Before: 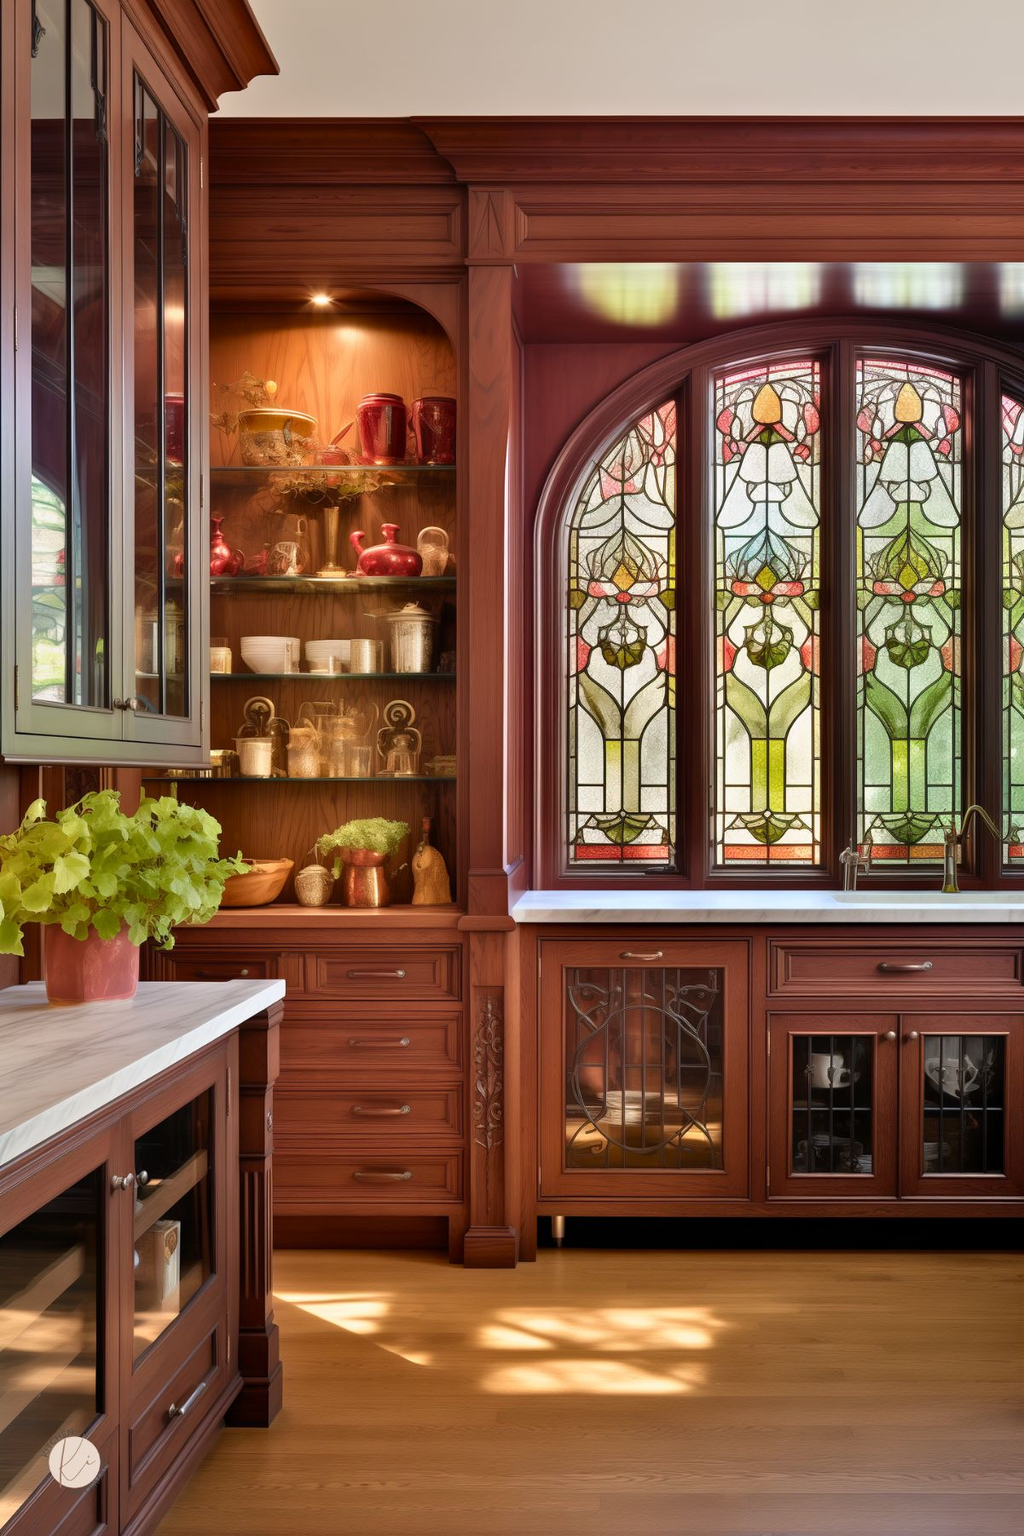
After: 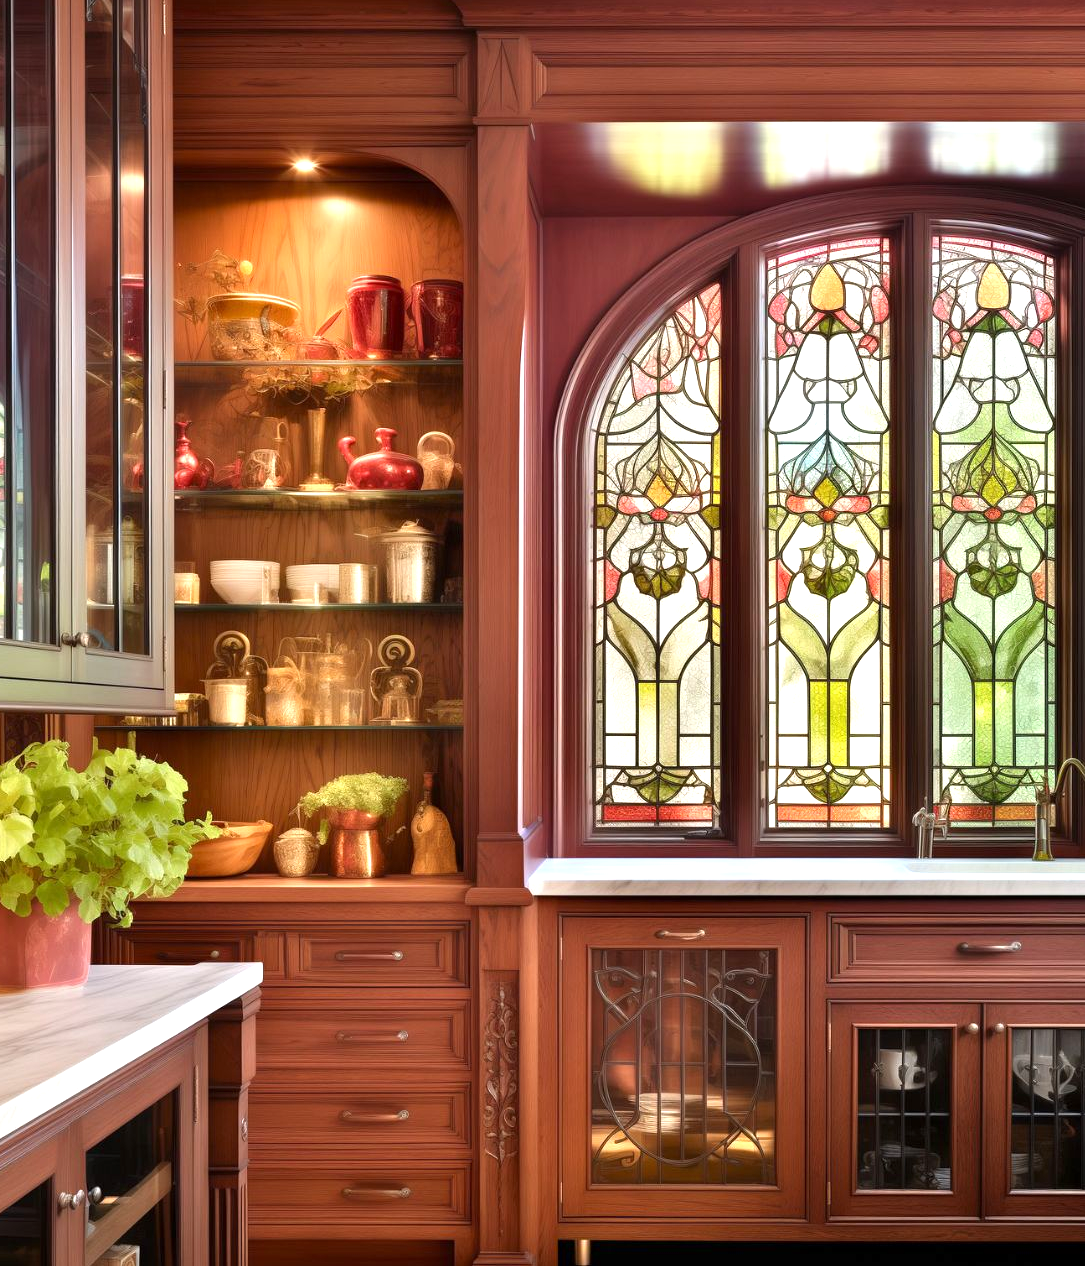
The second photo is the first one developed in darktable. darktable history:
exposure: exposure 0.659 EV, compensate highlight preservation false
crop: left 6.003%, top 10.331%, right 3.608%, bottom 19.333%
